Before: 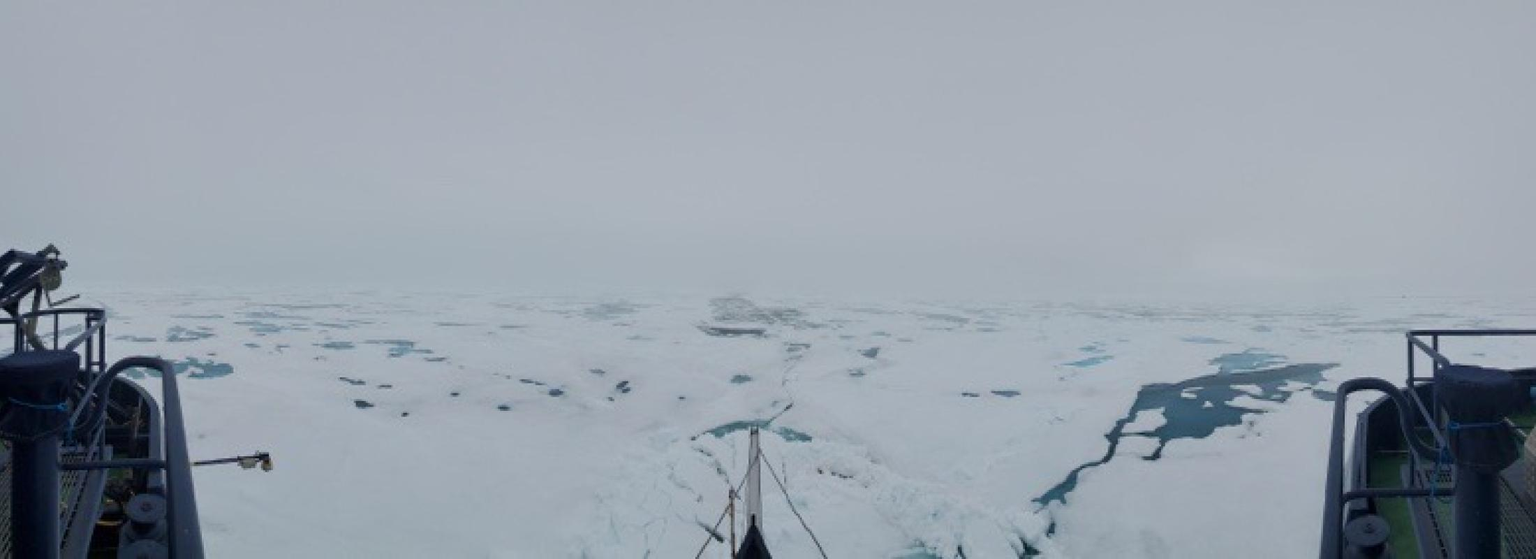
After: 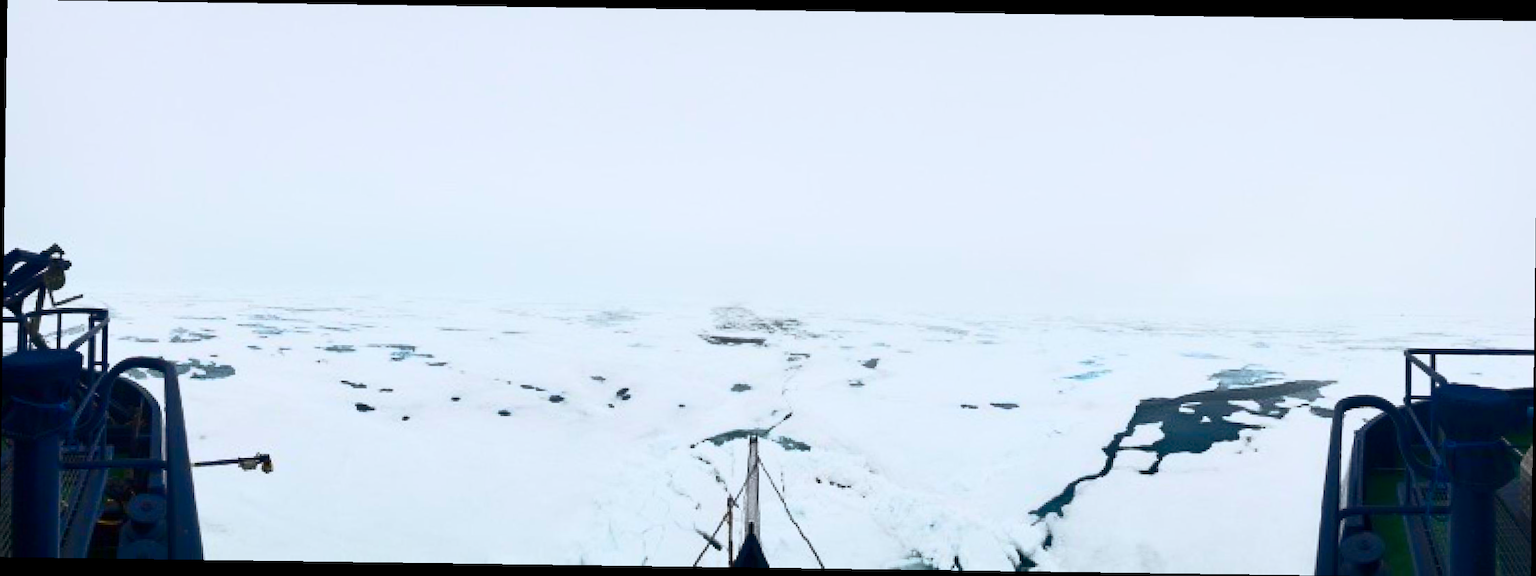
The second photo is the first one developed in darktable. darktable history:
shadows and highlights: on, module defaults
tone equalizer: on, module defaults
sharpen: radius 2.883, amount 0.868, threshold 47.523
crop: top 0.05%, bottom 0.098%
rotate and perspective: rotation 0.8°, automatic cropping off
contrast brightness saturation: contrast 0.93, brightness 0.2
